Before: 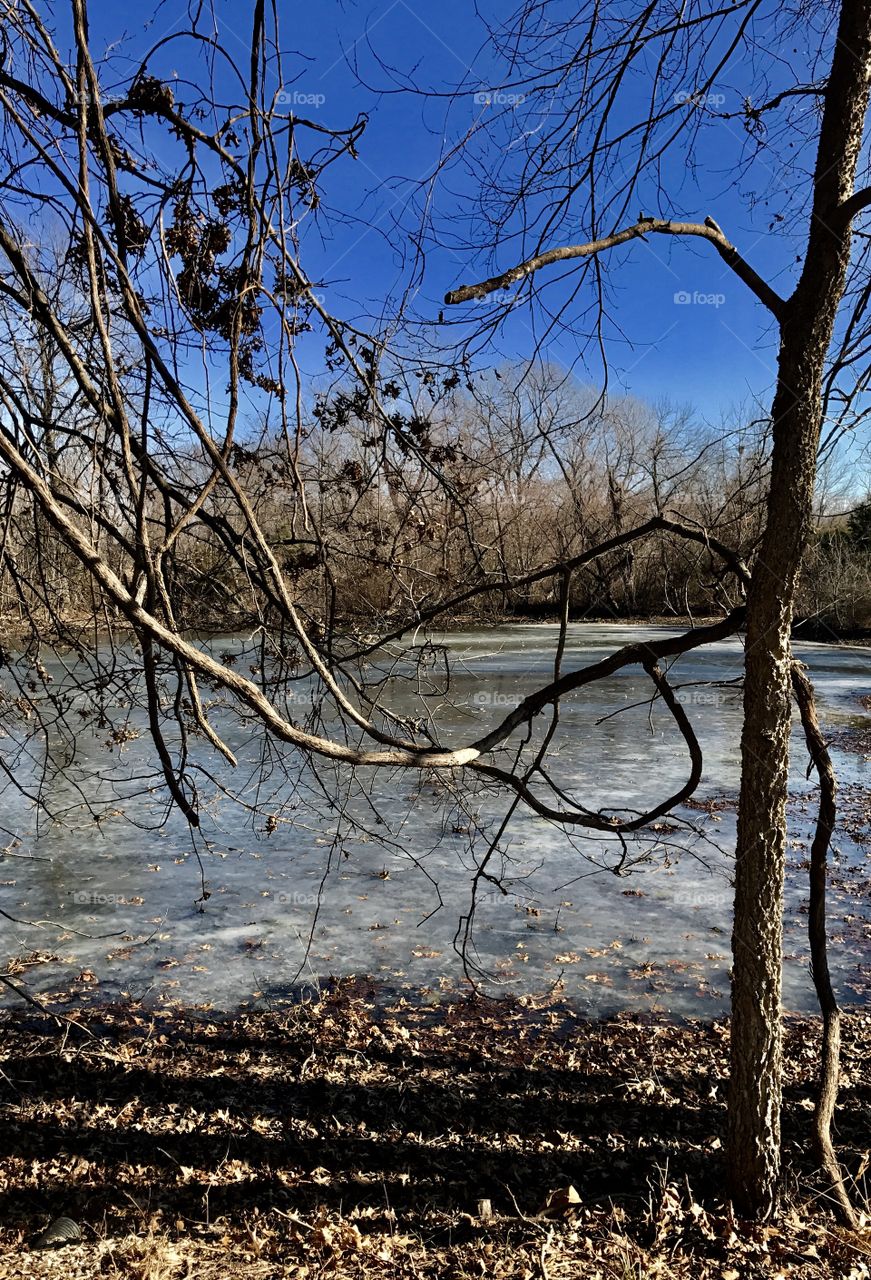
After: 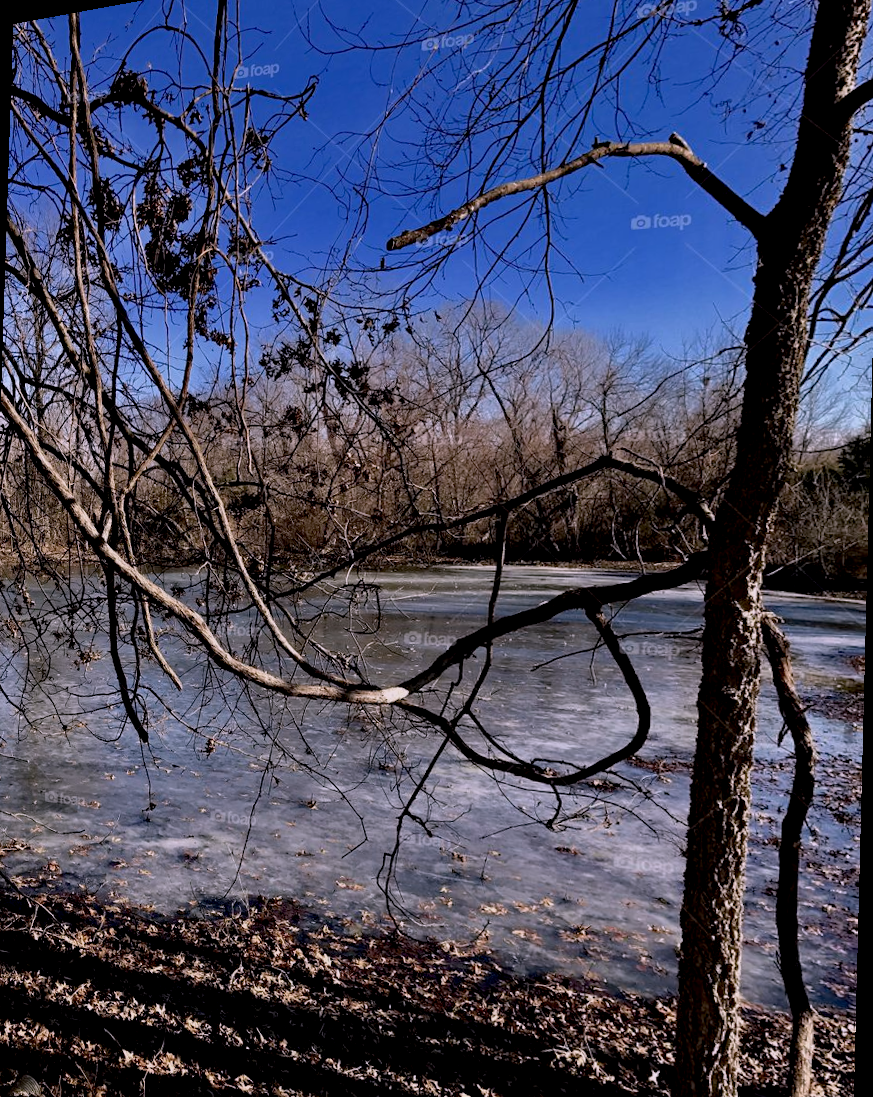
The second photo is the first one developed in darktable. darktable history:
exposure: black level correction 0.011, exposure -0.478 EV, compensate highlight preservation false
rotate and perspective: rotation 1.69°, lens shift (vertical) -0.023, lens shift (horizontal) -0.291, crop left 0.025, crop right 0.988, crop top 0.092, crop bottom 0.842
white balance: red 1.066, blue 1.119
